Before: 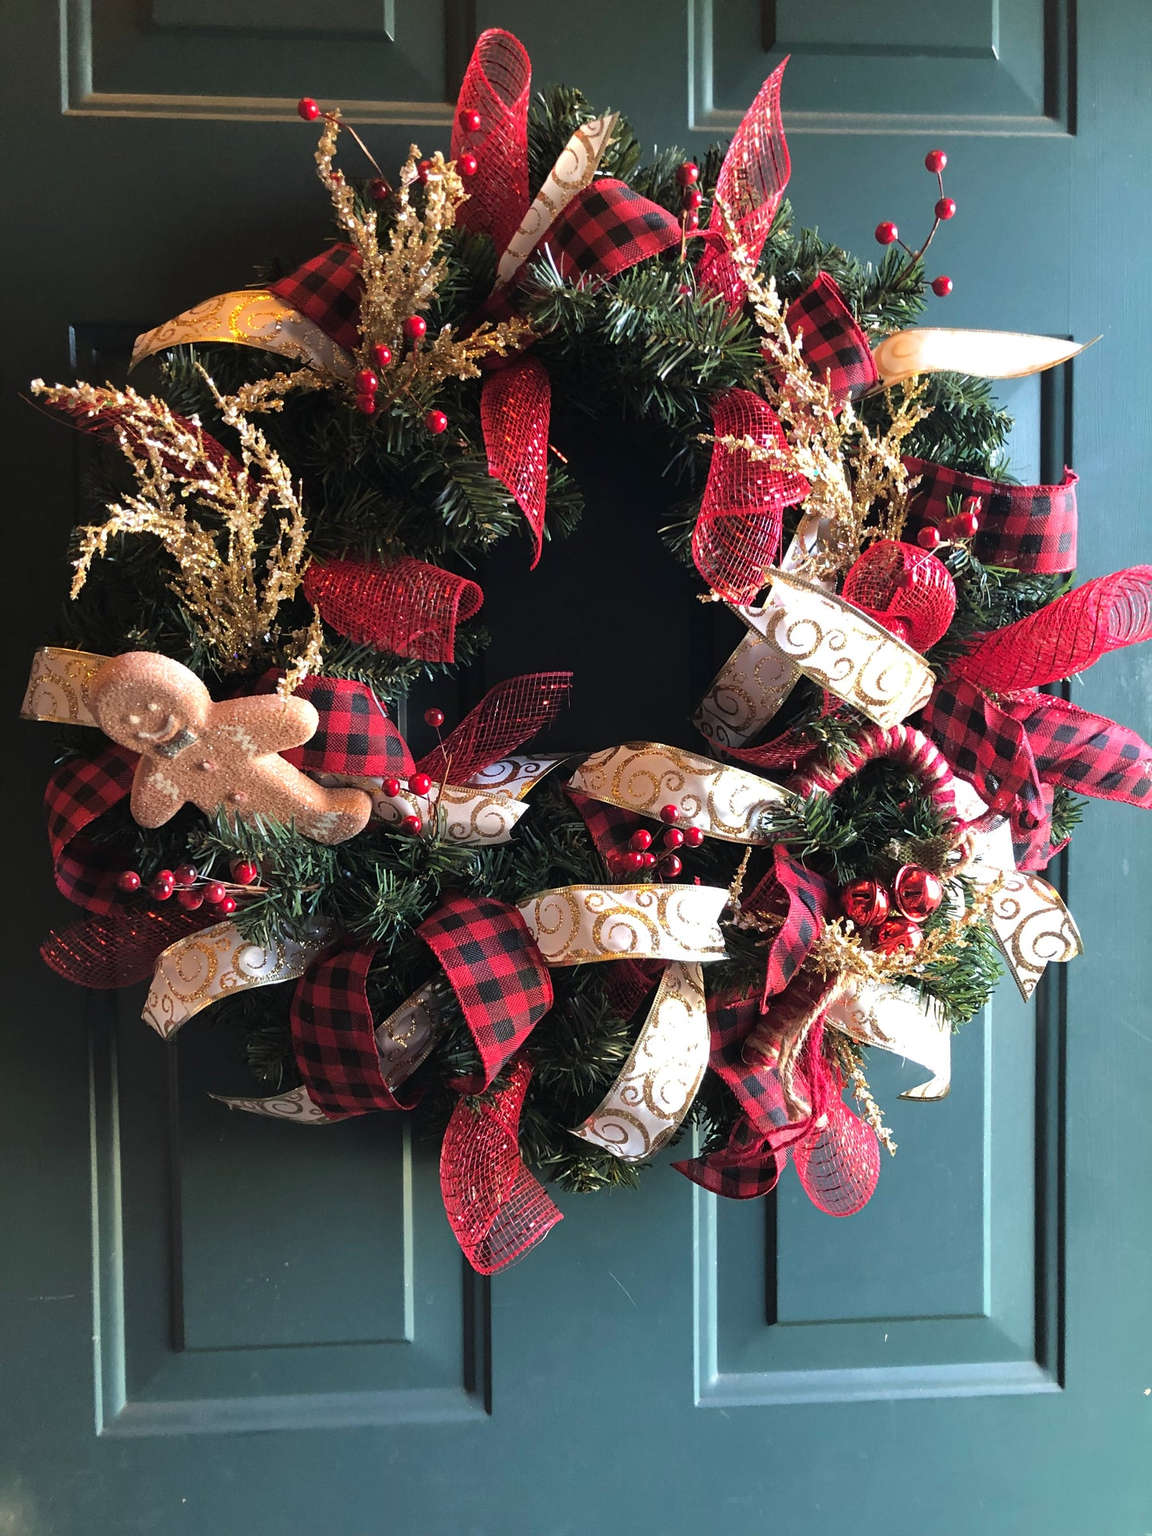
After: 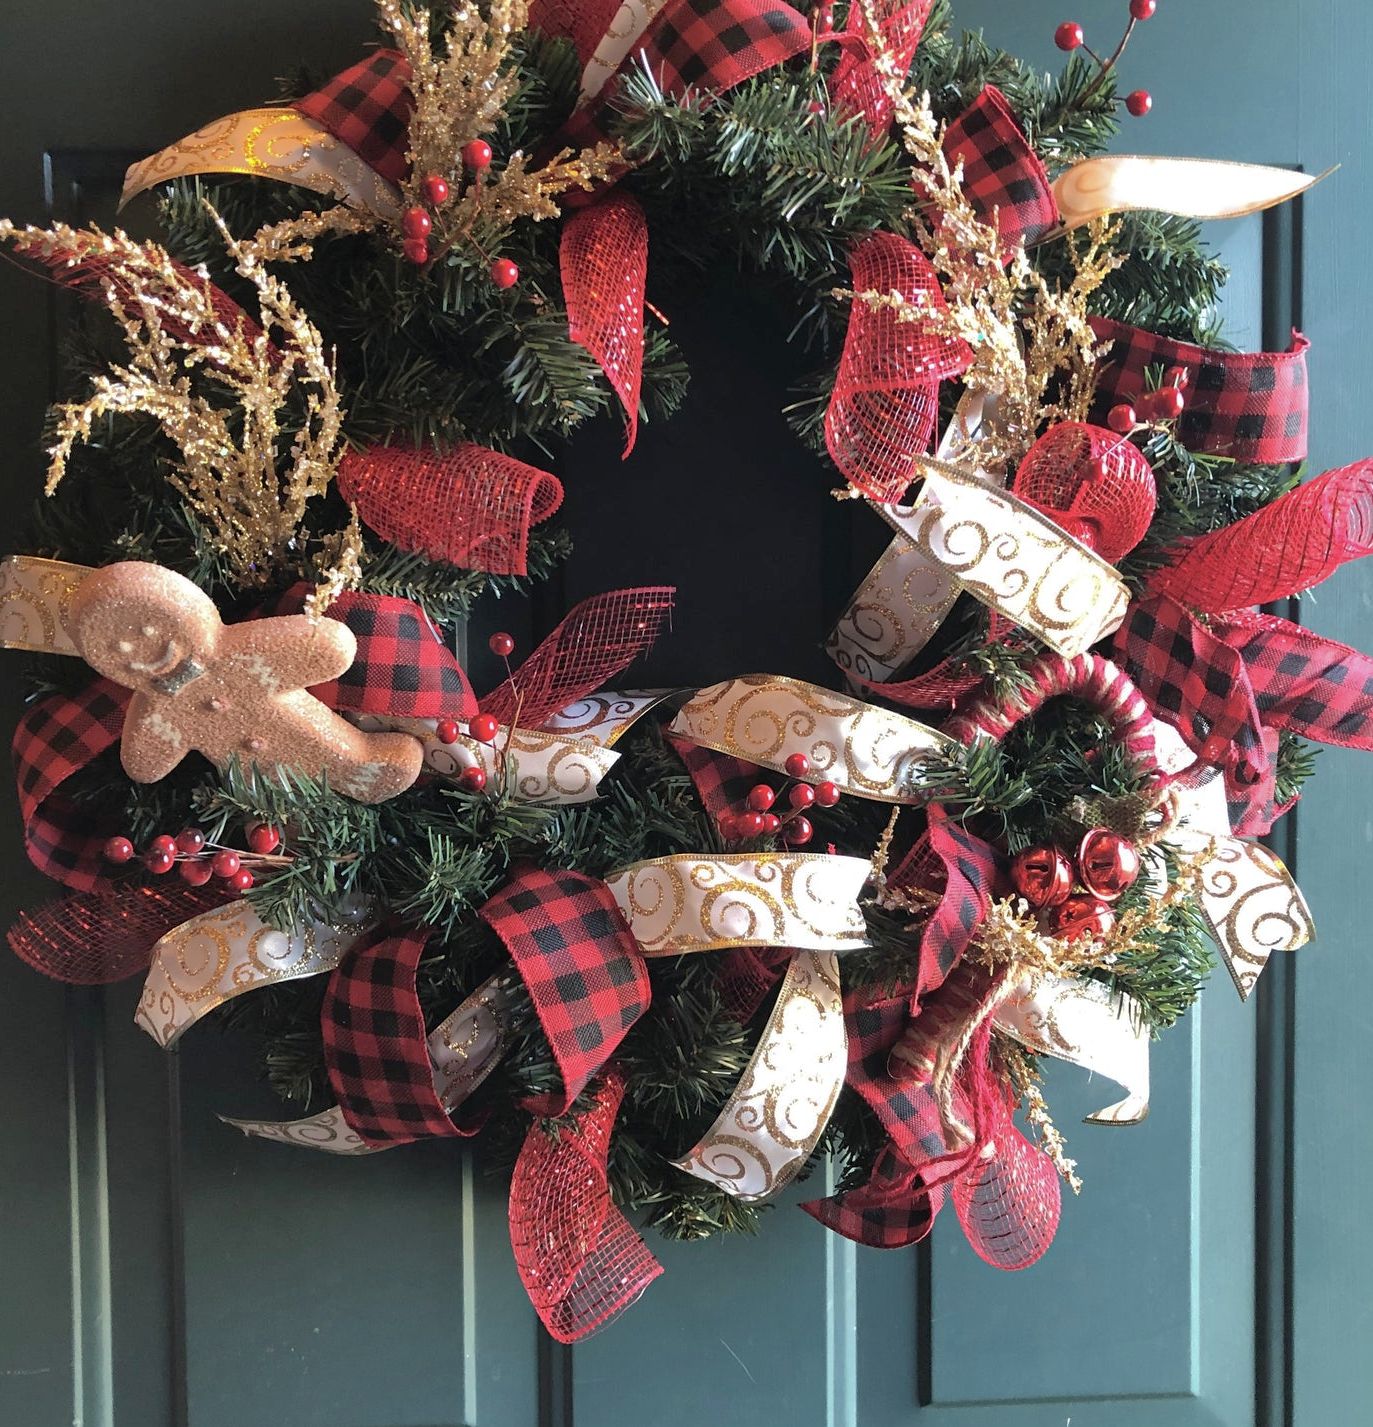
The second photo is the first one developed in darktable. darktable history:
contrast brightness saturation: saturation -0.17
crop and rotate: left 2.991%, top 13.302%, right 1.981%, bottom 12.636%
color zones: curves: ch0 [(0, 0.5) (0.143, 0.5) (0.286, 0.5) (0.429, 0.5) (0.571, 0.5) (0.714, 0.476) (0.857, 0.5) (1, 0.5)]; ch2 [(0, 0.5) (0.143, 0.5) (0.286, 0.5) (0.429, 0.5) (0.571, 0.5) (0.714, 0.487) (0.857, 0.5) (1, 0.5)]
shadows and highlights: on, module defaults
